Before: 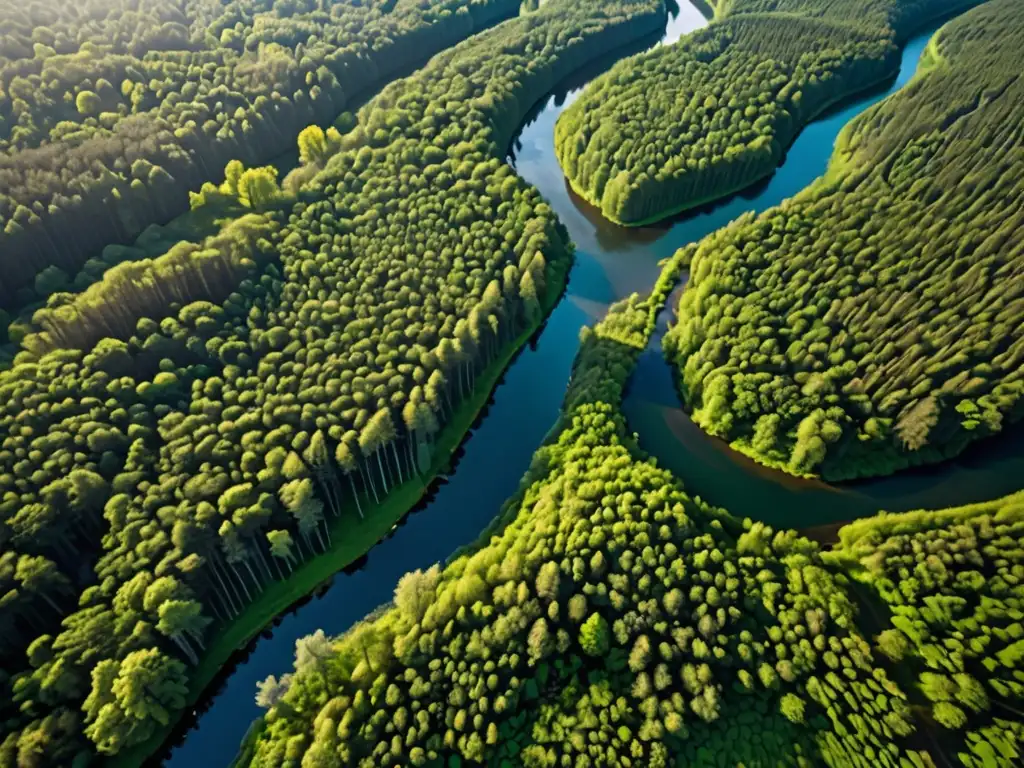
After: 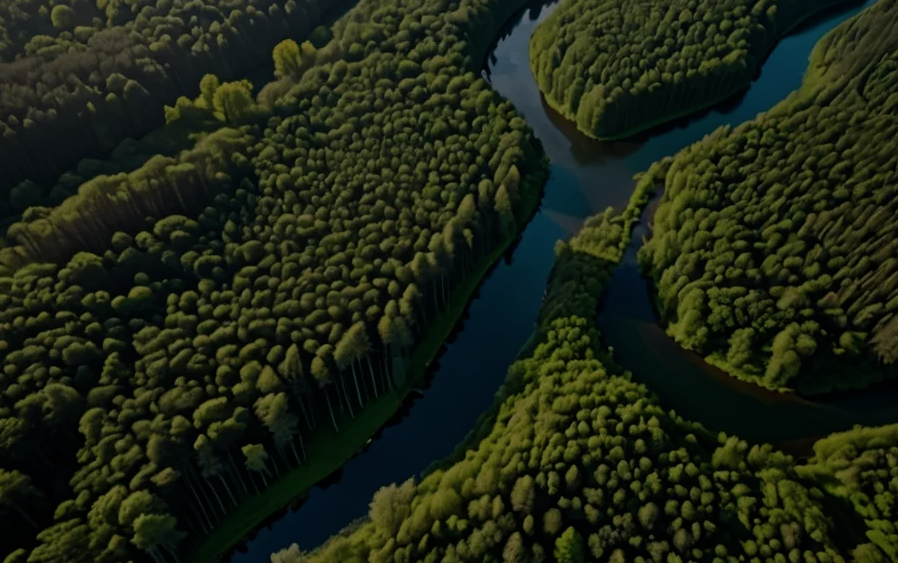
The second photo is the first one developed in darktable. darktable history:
crop and rotate: left 2.479%, top 11.212%, right 9.734%, bottom 15.37%
contrast brightness saturation: saturation -0.059
exposure: exposure -2.445 EV, compensate highlight preservation false
